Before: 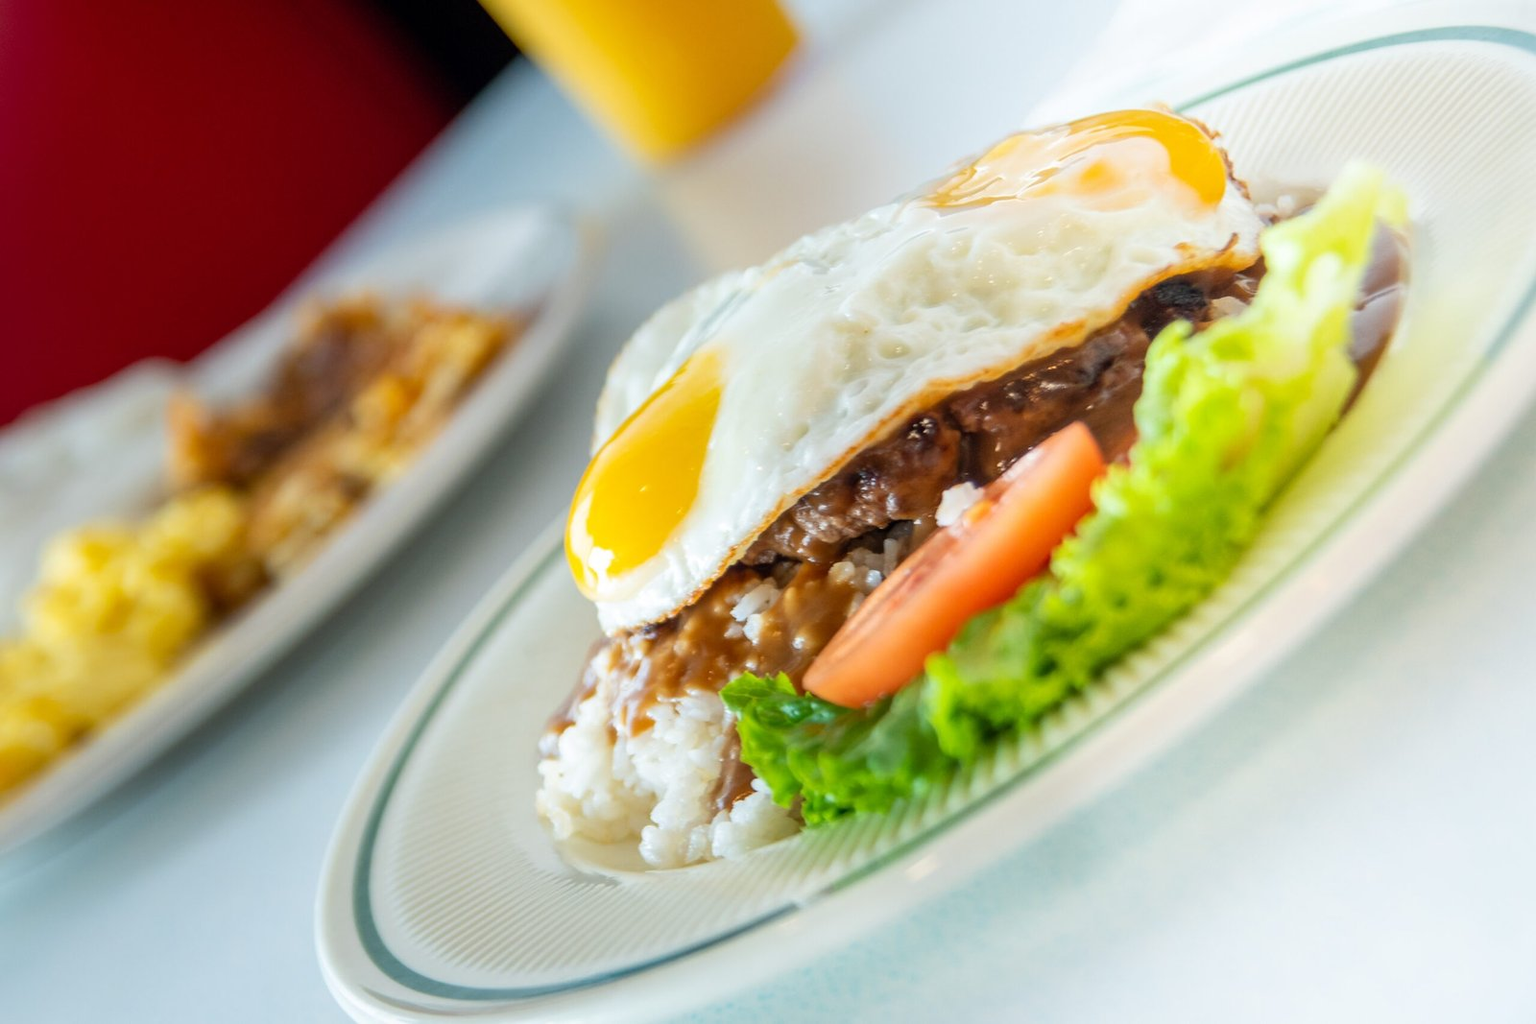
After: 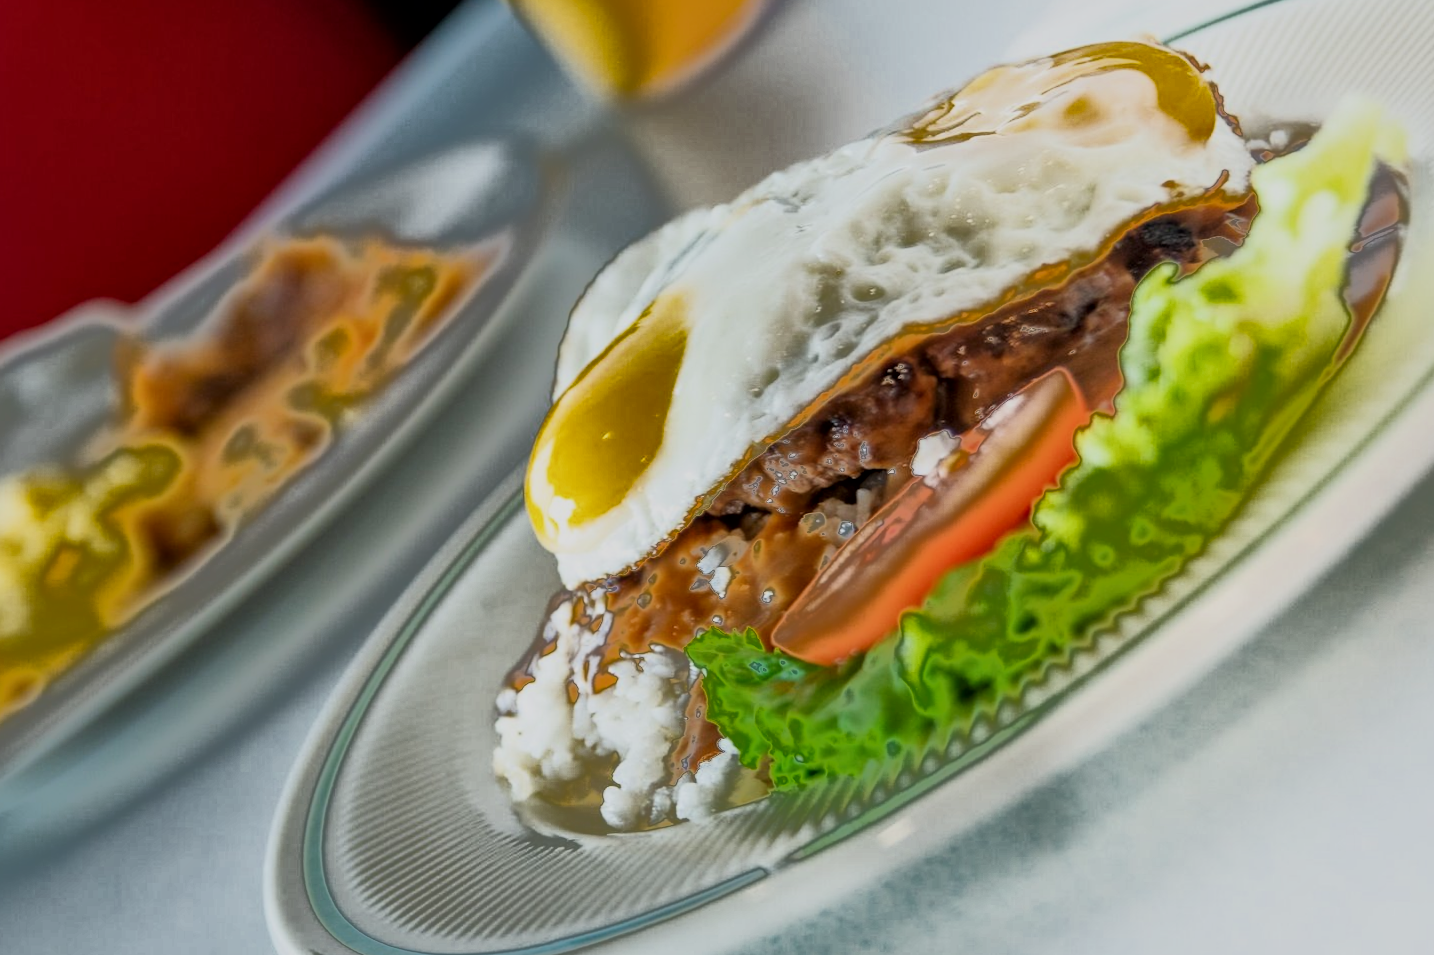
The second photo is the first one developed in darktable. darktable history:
crop: left 3.305%, top 6.436%, right 6.389%, bottom 3.258%
filmic rgb: black relative exposure -7.65 EV, white relative exposure 4.56 EV, hardness 3.61
rotate and perspective: rotation 0.192°, lens shift (horizontal) -0.015, crop left 0.005, crop right 0.996, crop top 0.006, crop bottom 0.99
local contrast: mode bilateral grid, contrast 20, coarseness 50, detail 130%, midtone range 0.2
fill light: exposure -0.73 EV, center 0.69, width 2.2
